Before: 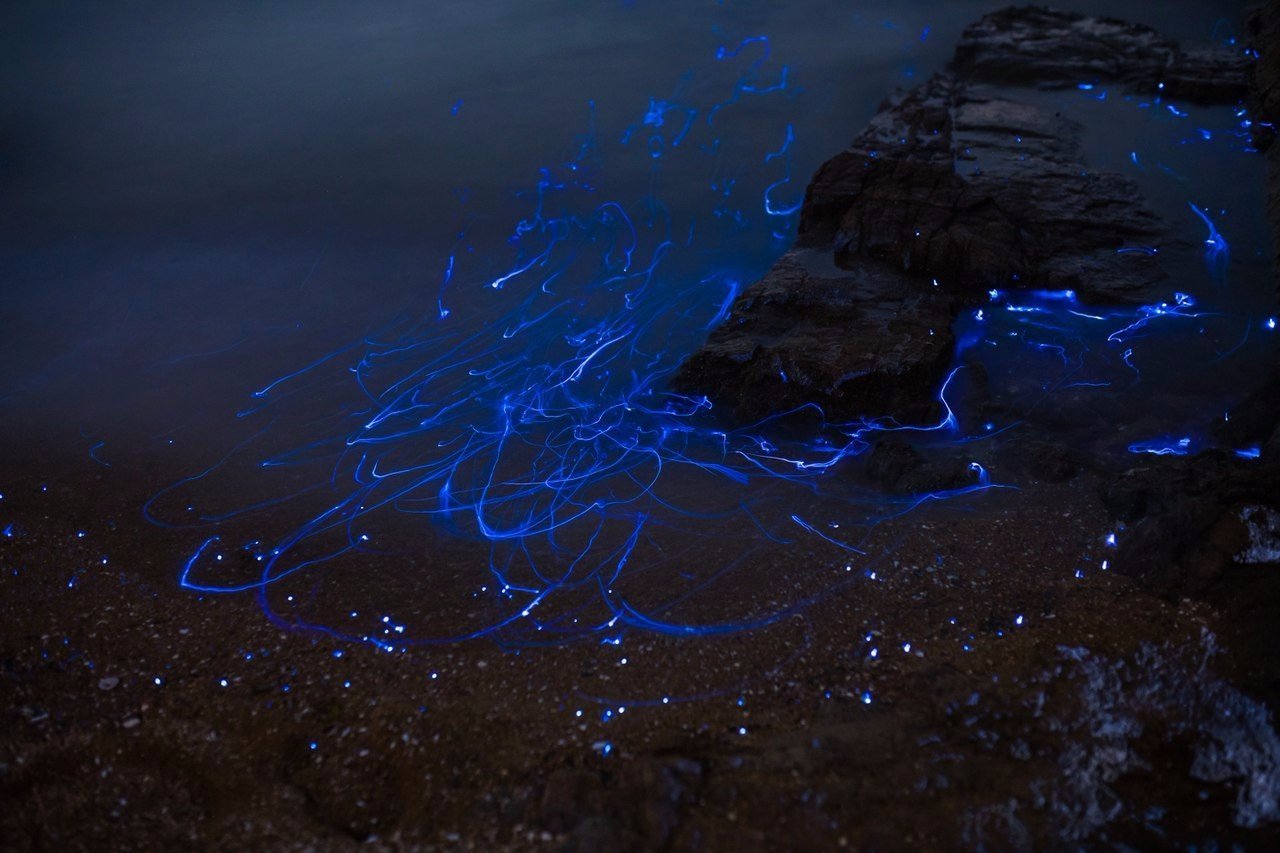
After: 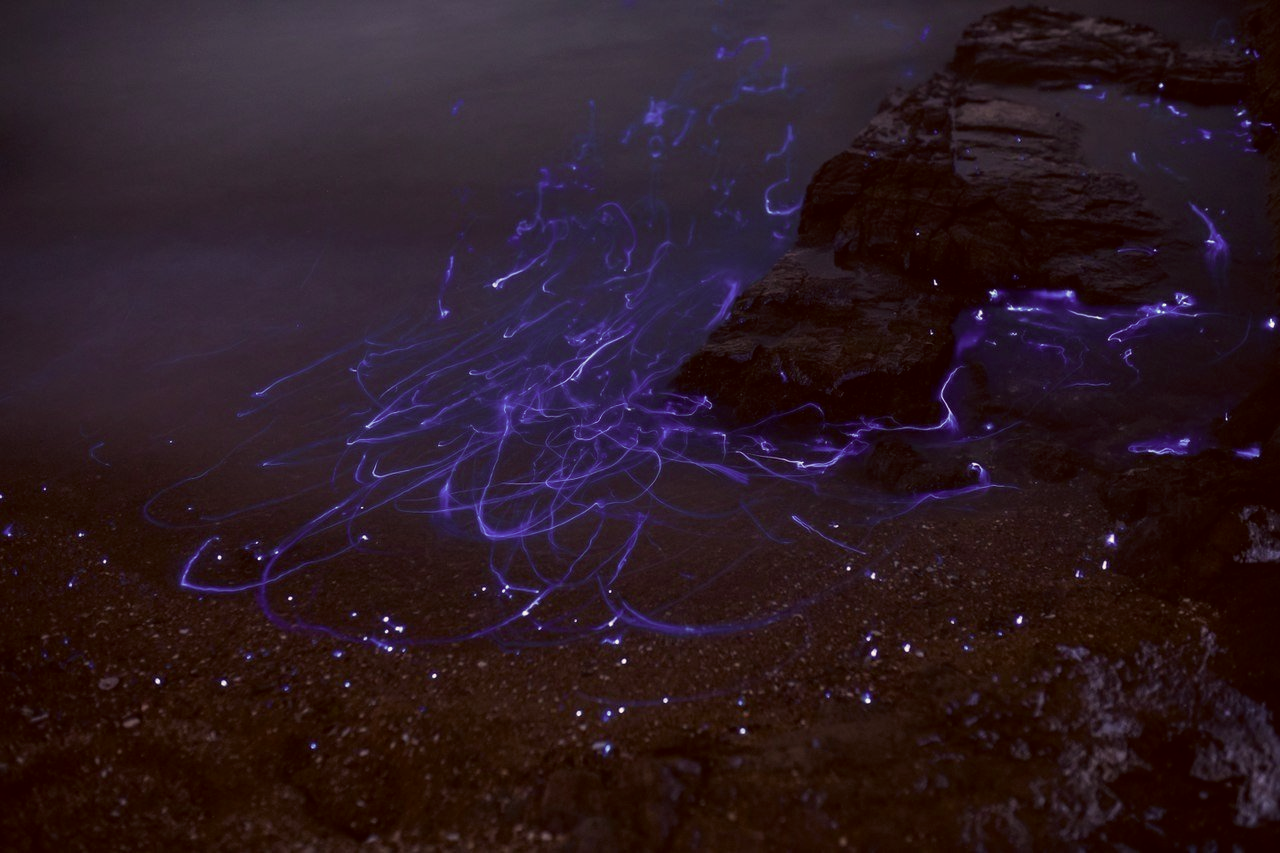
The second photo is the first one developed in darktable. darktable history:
color correction: highlights a* 10.17, highlights b* 9.69, shadows a* 8.97, shadows b* 8.23, saturation 0.802
